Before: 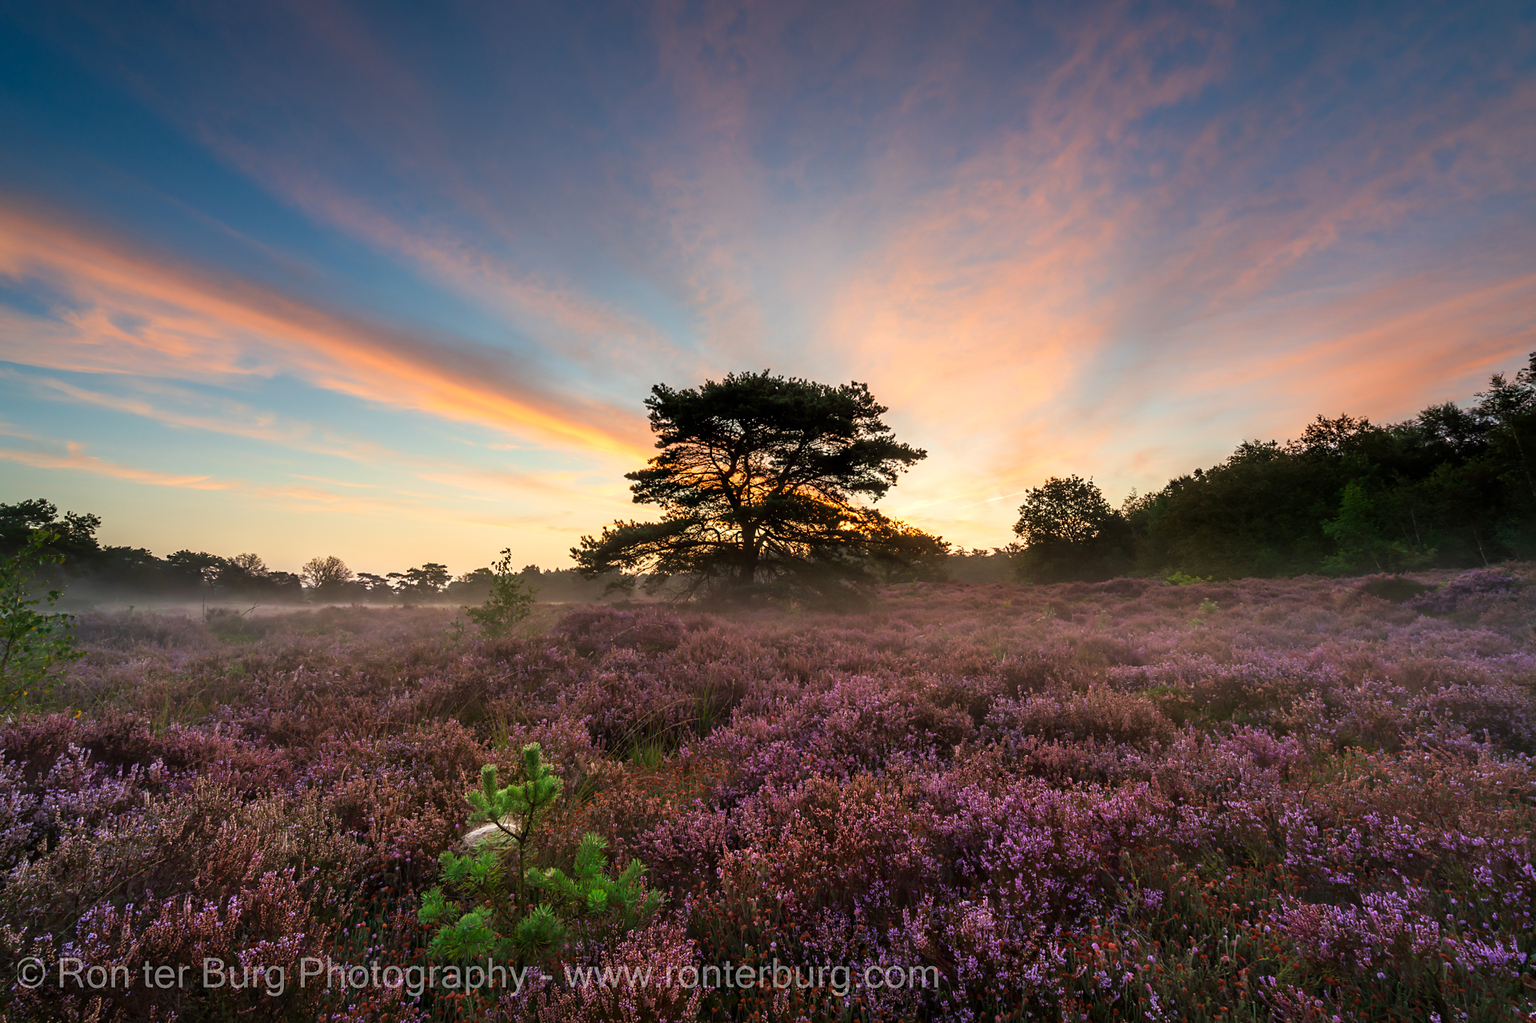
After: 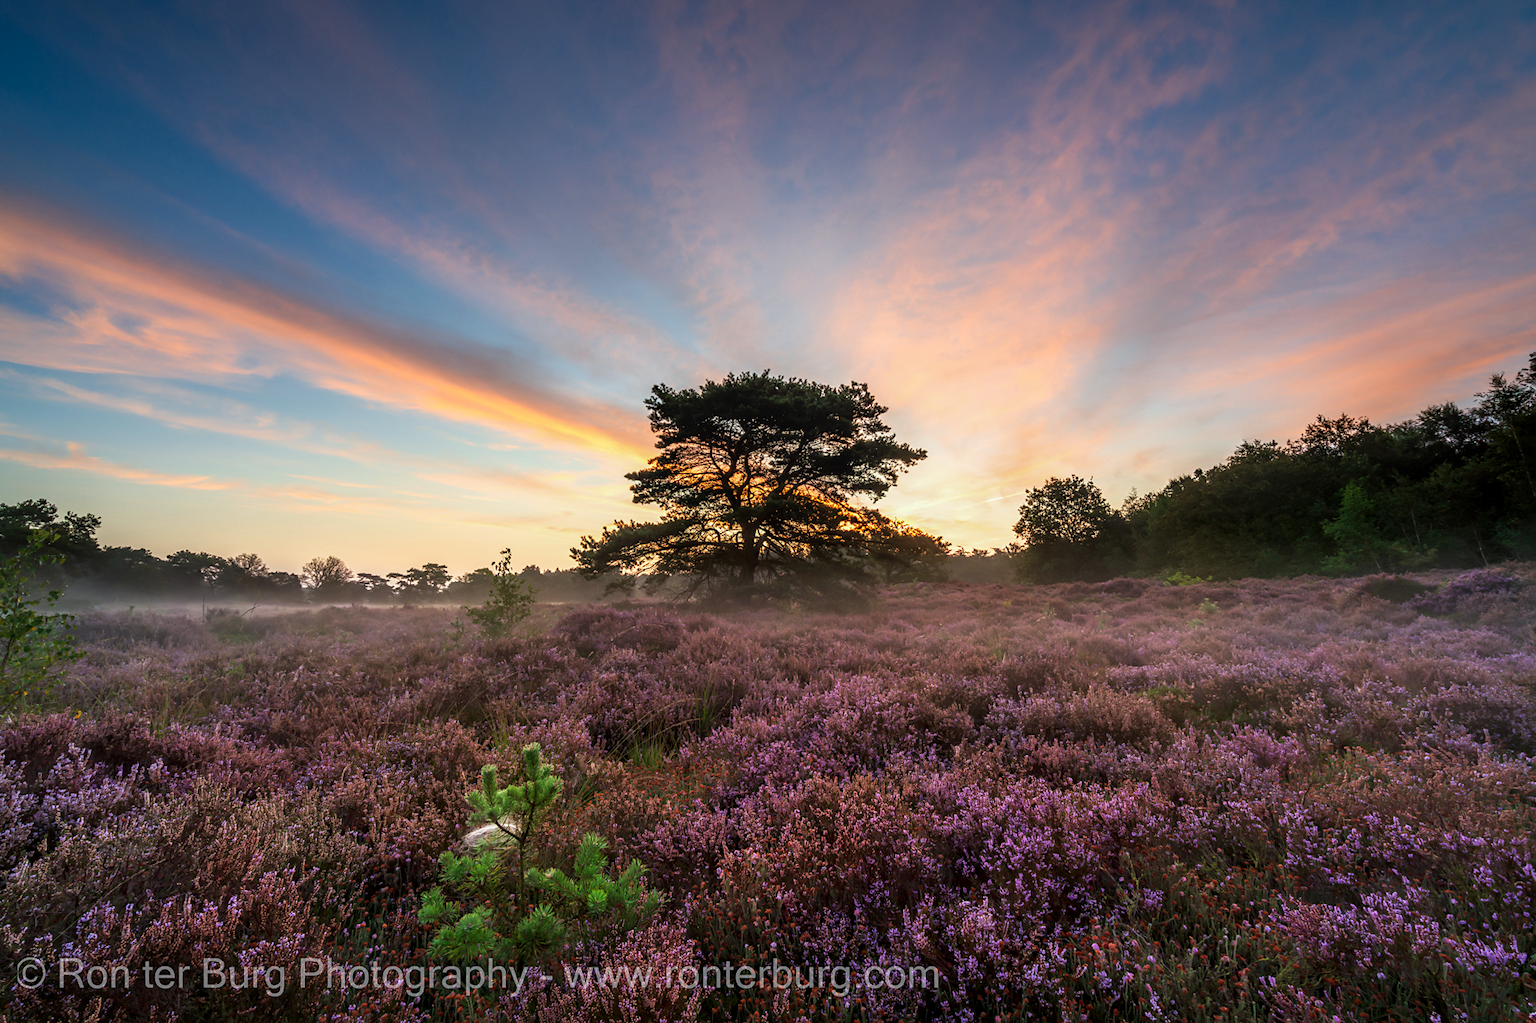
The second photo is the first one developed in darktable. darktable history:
white balance: red 0.983, blue 1.036
tone equalizer: on, module defaults
local contrast: on, module defaults
